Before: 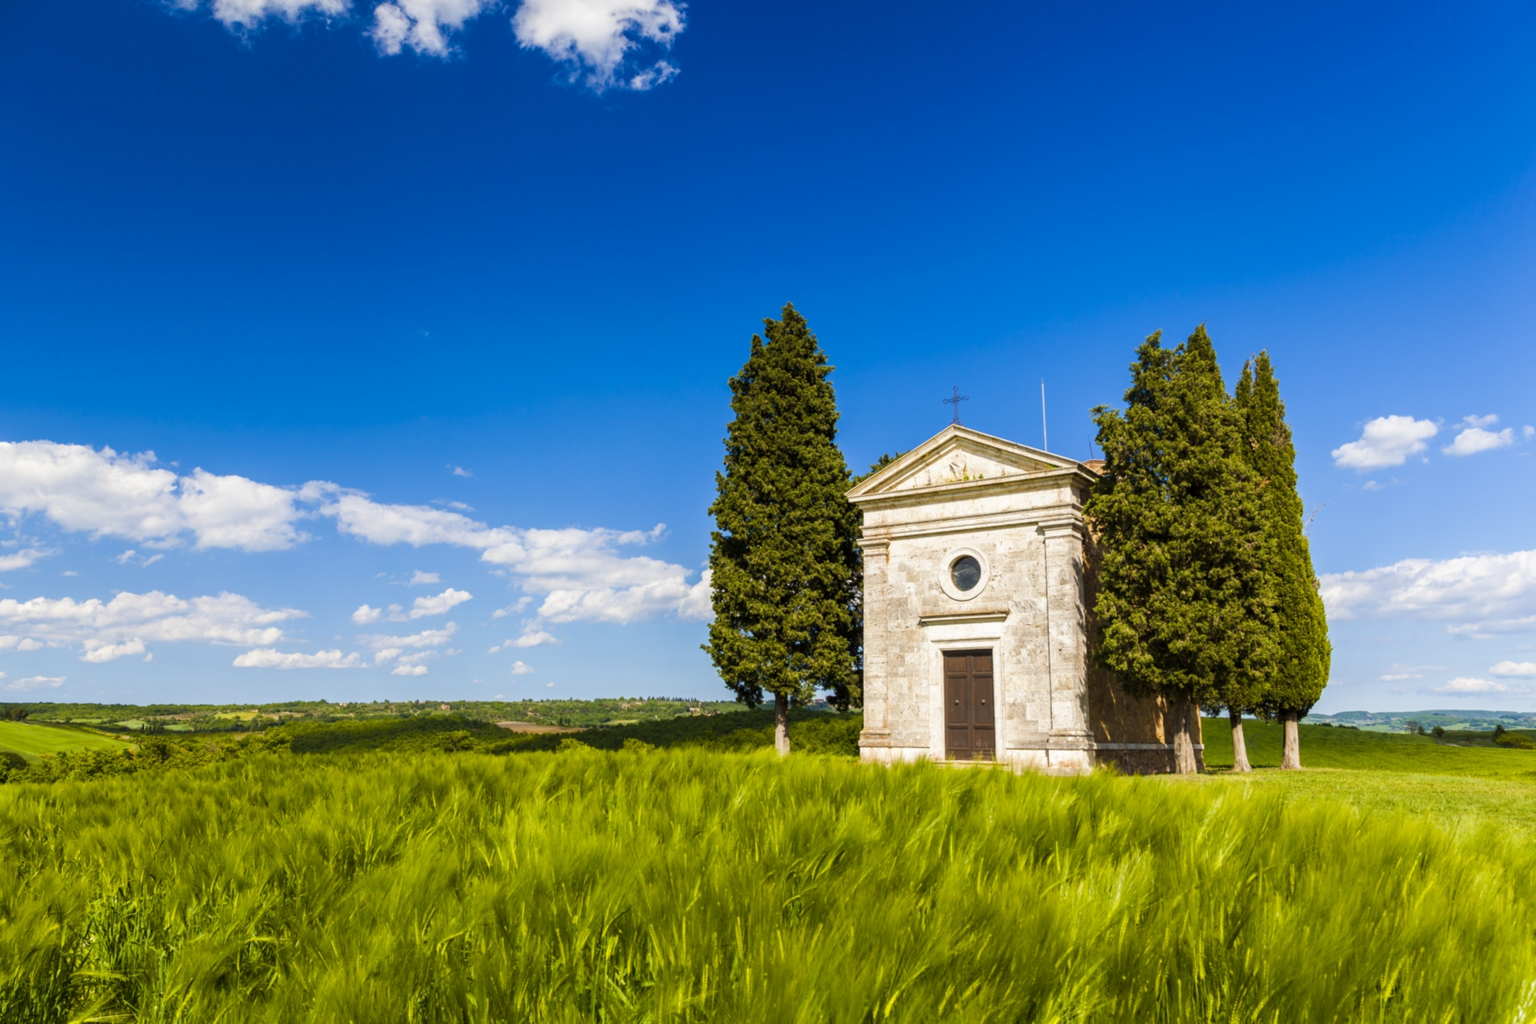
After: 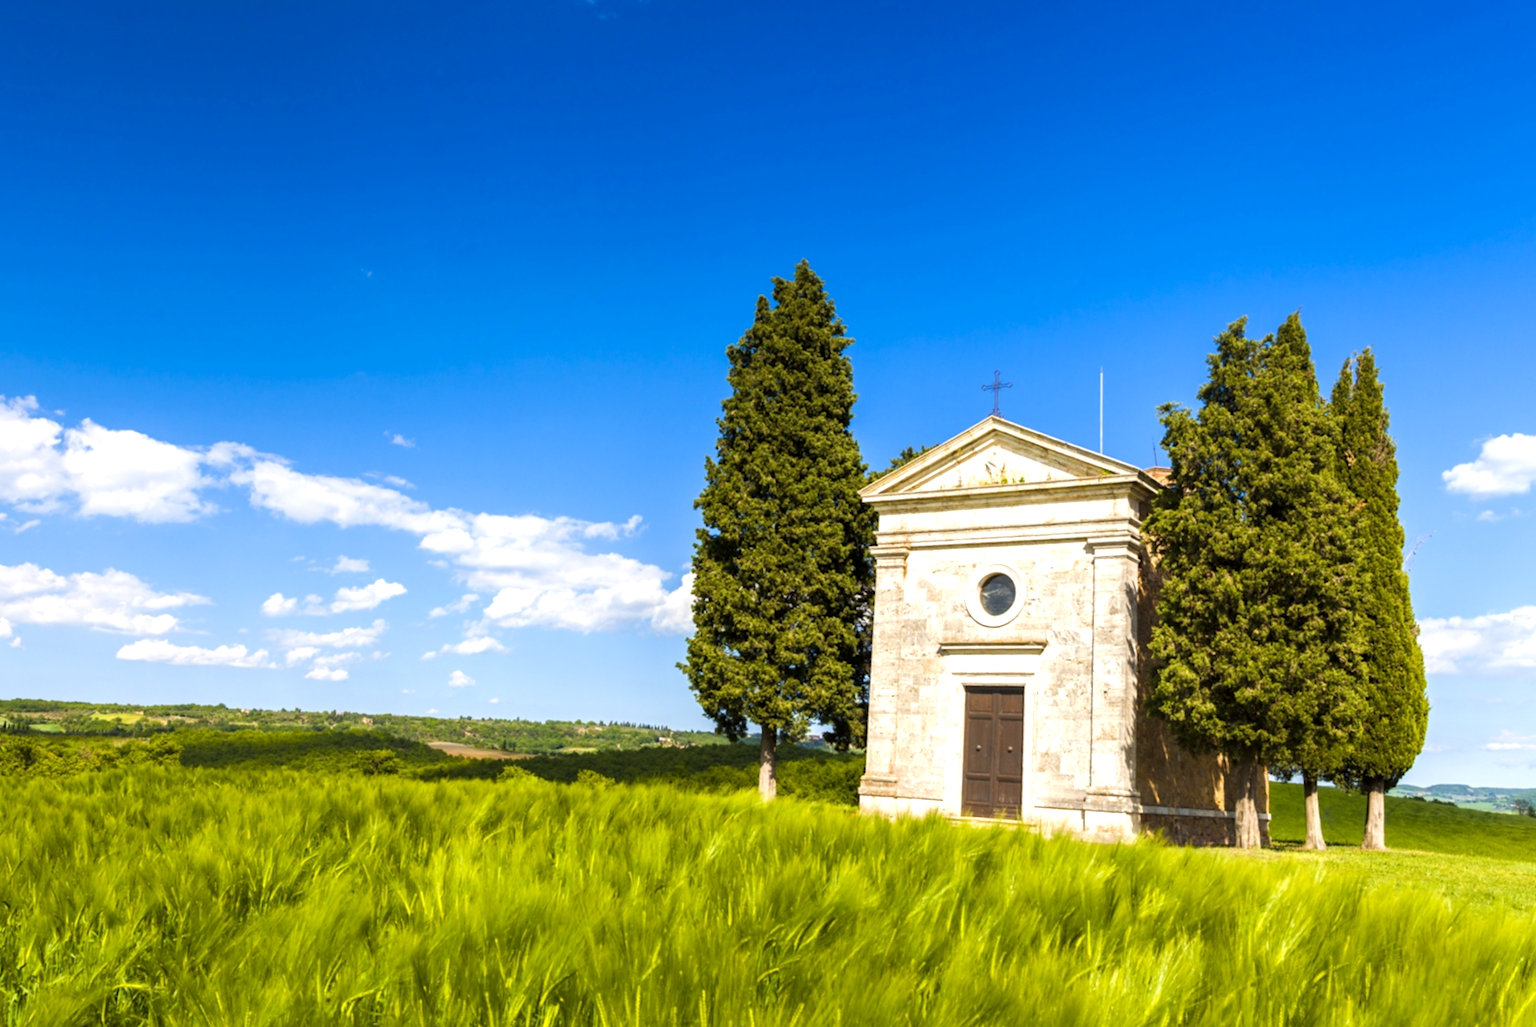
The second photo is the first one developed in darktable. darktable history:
crop and rotate: angle -3.1°, left 5.075%, top 5.214%, right 4.648%, bottom 4.205%
exposure: black level correction 0.001, exposure 0.499 EV, compensate highlight preservation false
